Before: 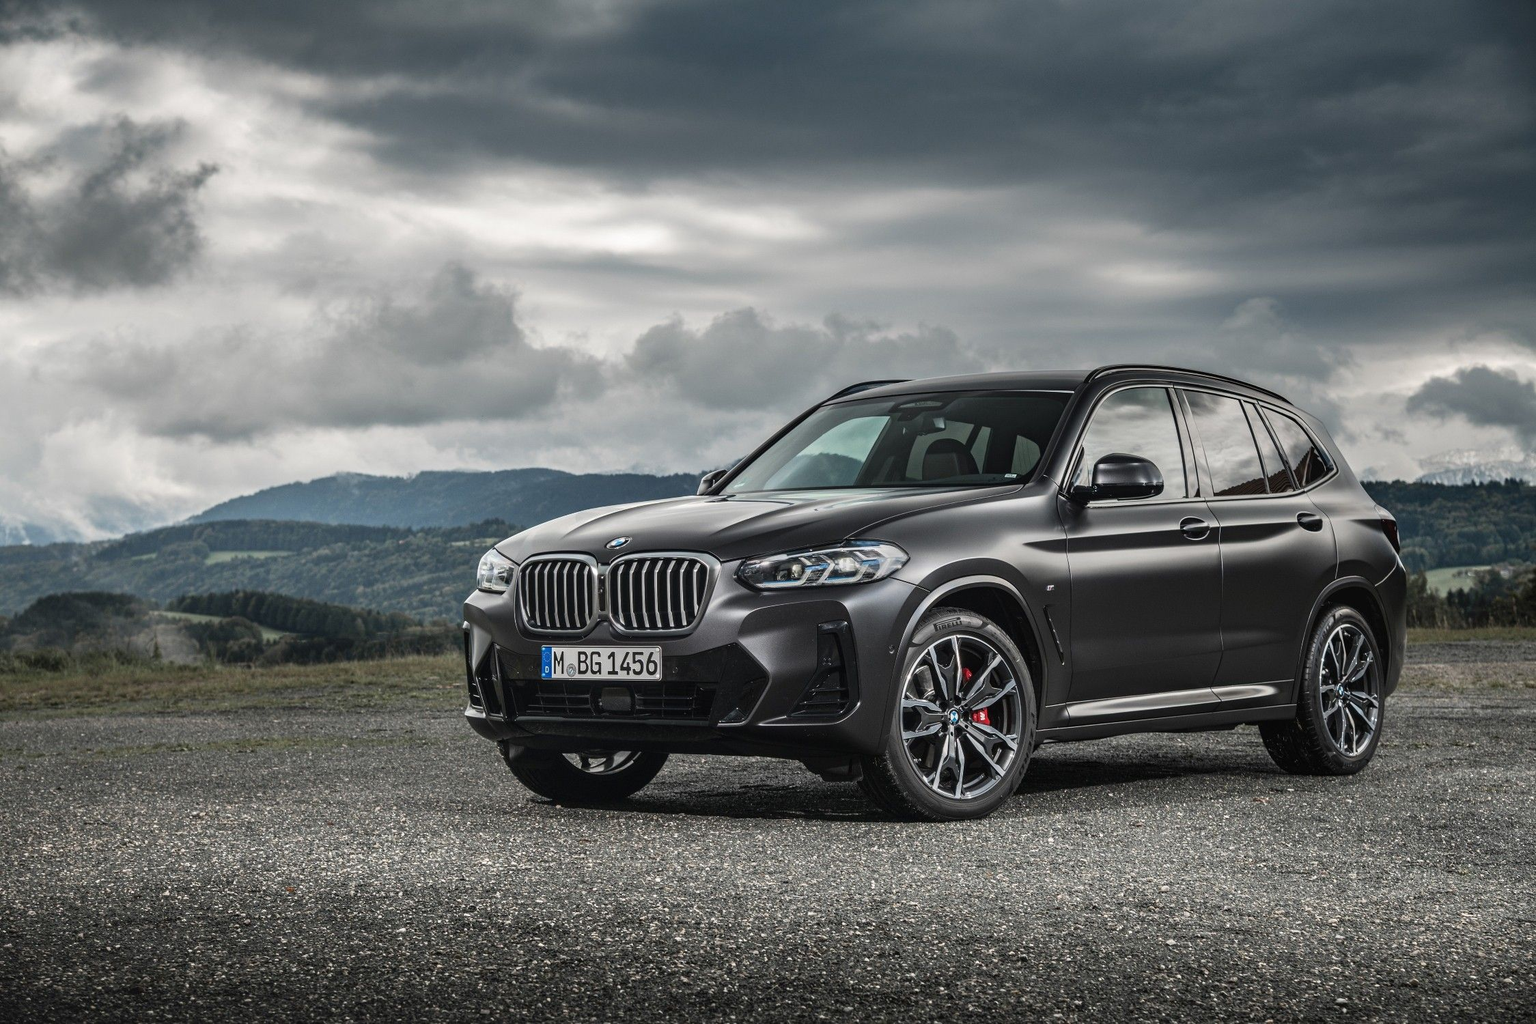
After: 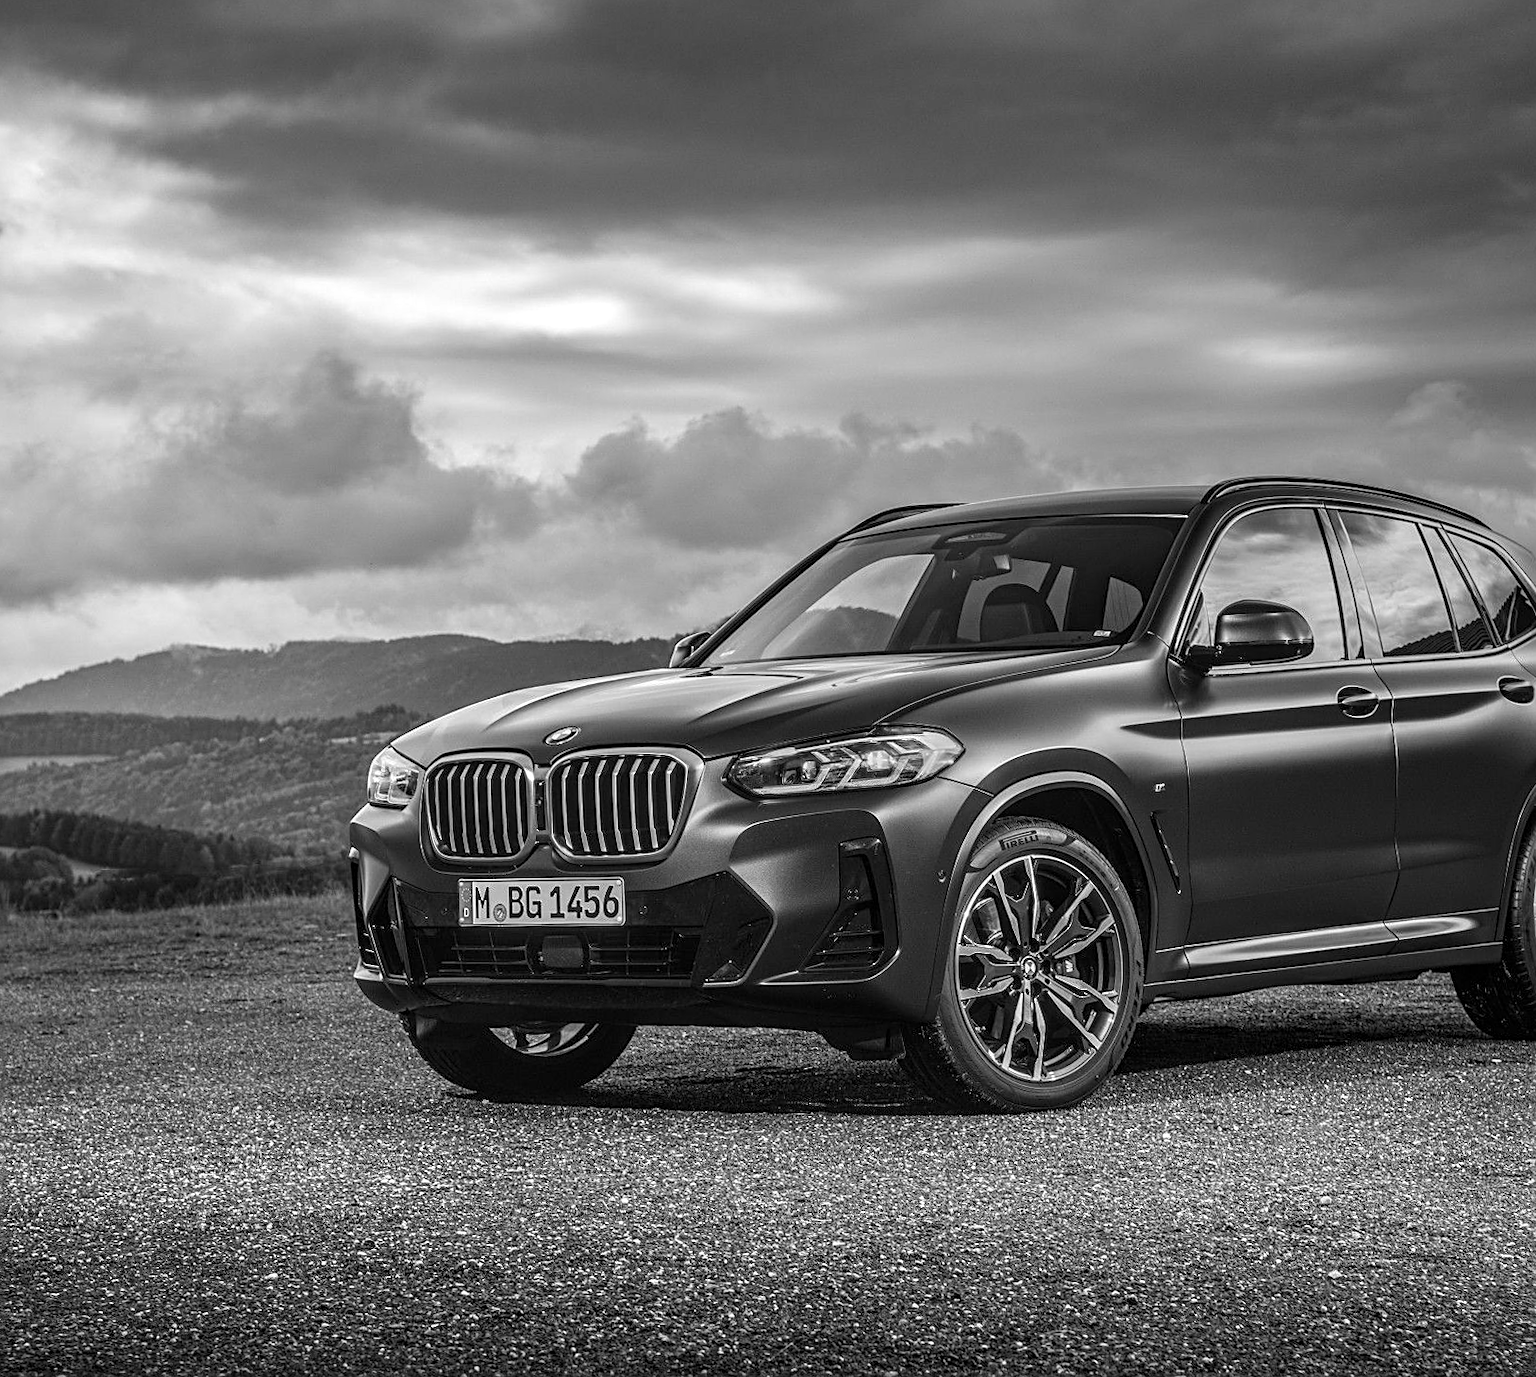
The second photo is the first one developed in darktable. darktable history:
crop: left 13.443%, right 13.31%
local contrast: on, module defaults
color calibration: output gray [0.25, 0.35, 0.4, 0], x 0.383, y 0.372, temperature 3905.17 K
rotate and perspective: rotation -1°, crop left 0.011, crop right 0.989, crop top 0.025, crop bottom 0.975
sharpen: on, module defaults
